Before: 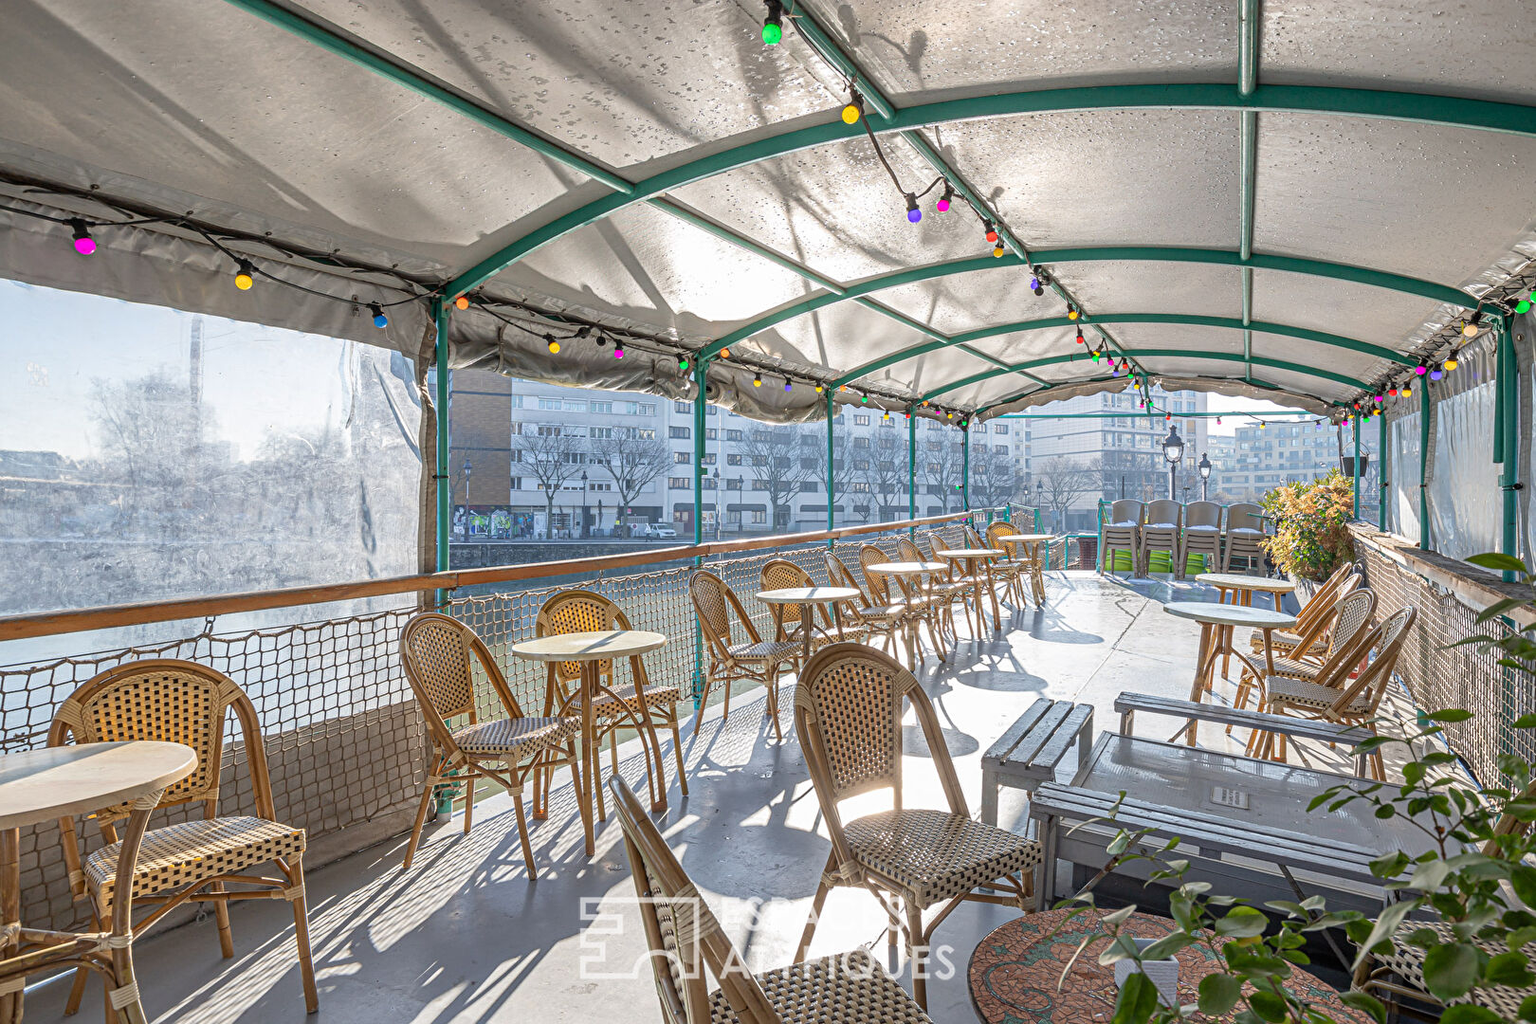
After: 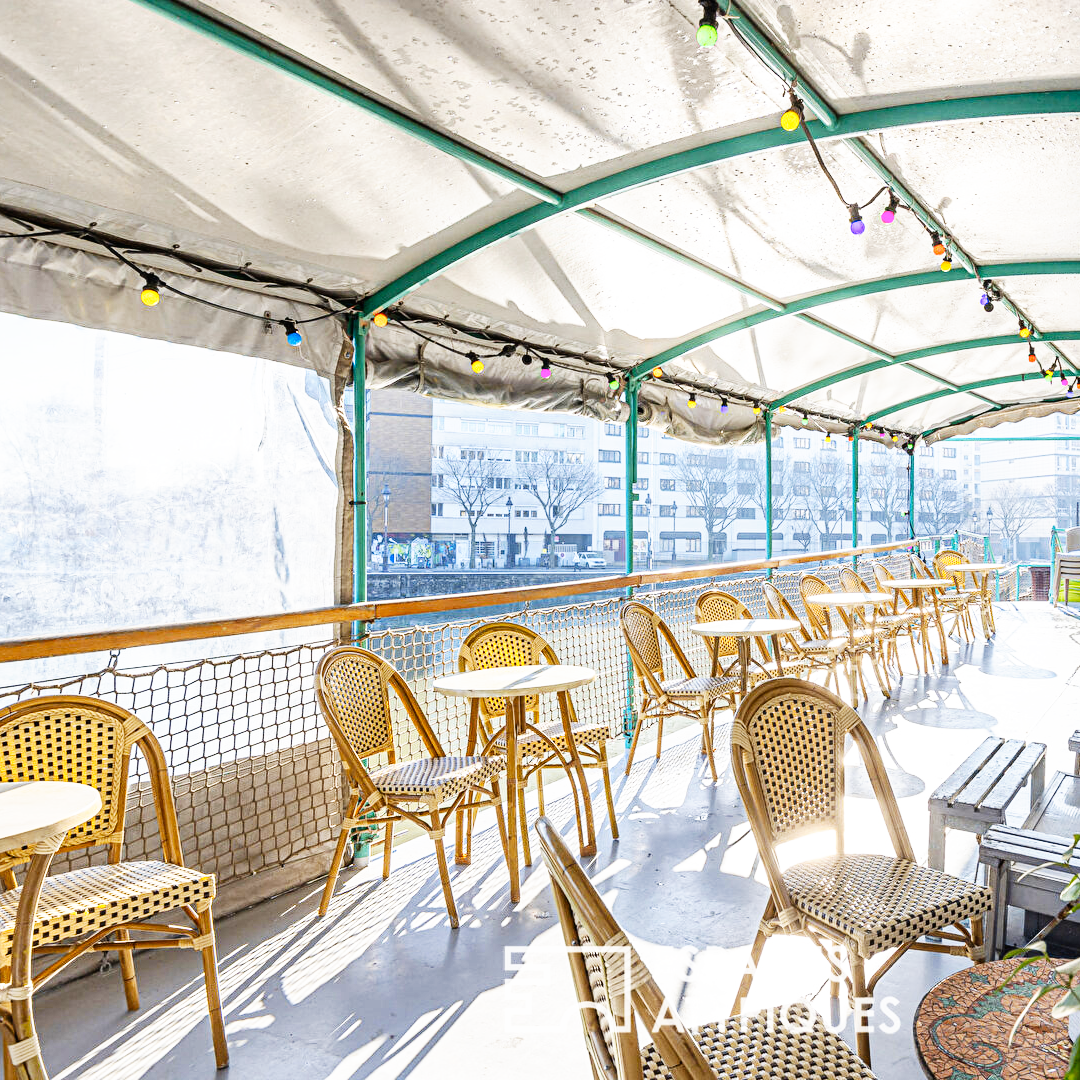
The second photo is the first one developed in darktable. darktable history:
base curve: curves: ch0 [(0, 0) (0.007, 0.004) (0.027, 0.03) (0.046, 0.07) (0.207, 0.54) (0.442, 0.872) (0.673, 0.972) (1, 1)], preserve colors none
crop and rotate: left 6.617%, right 26.717%
color contrast: green-magenta contrast 0.8, blue-yellow contrast 1.1, unbound 0
